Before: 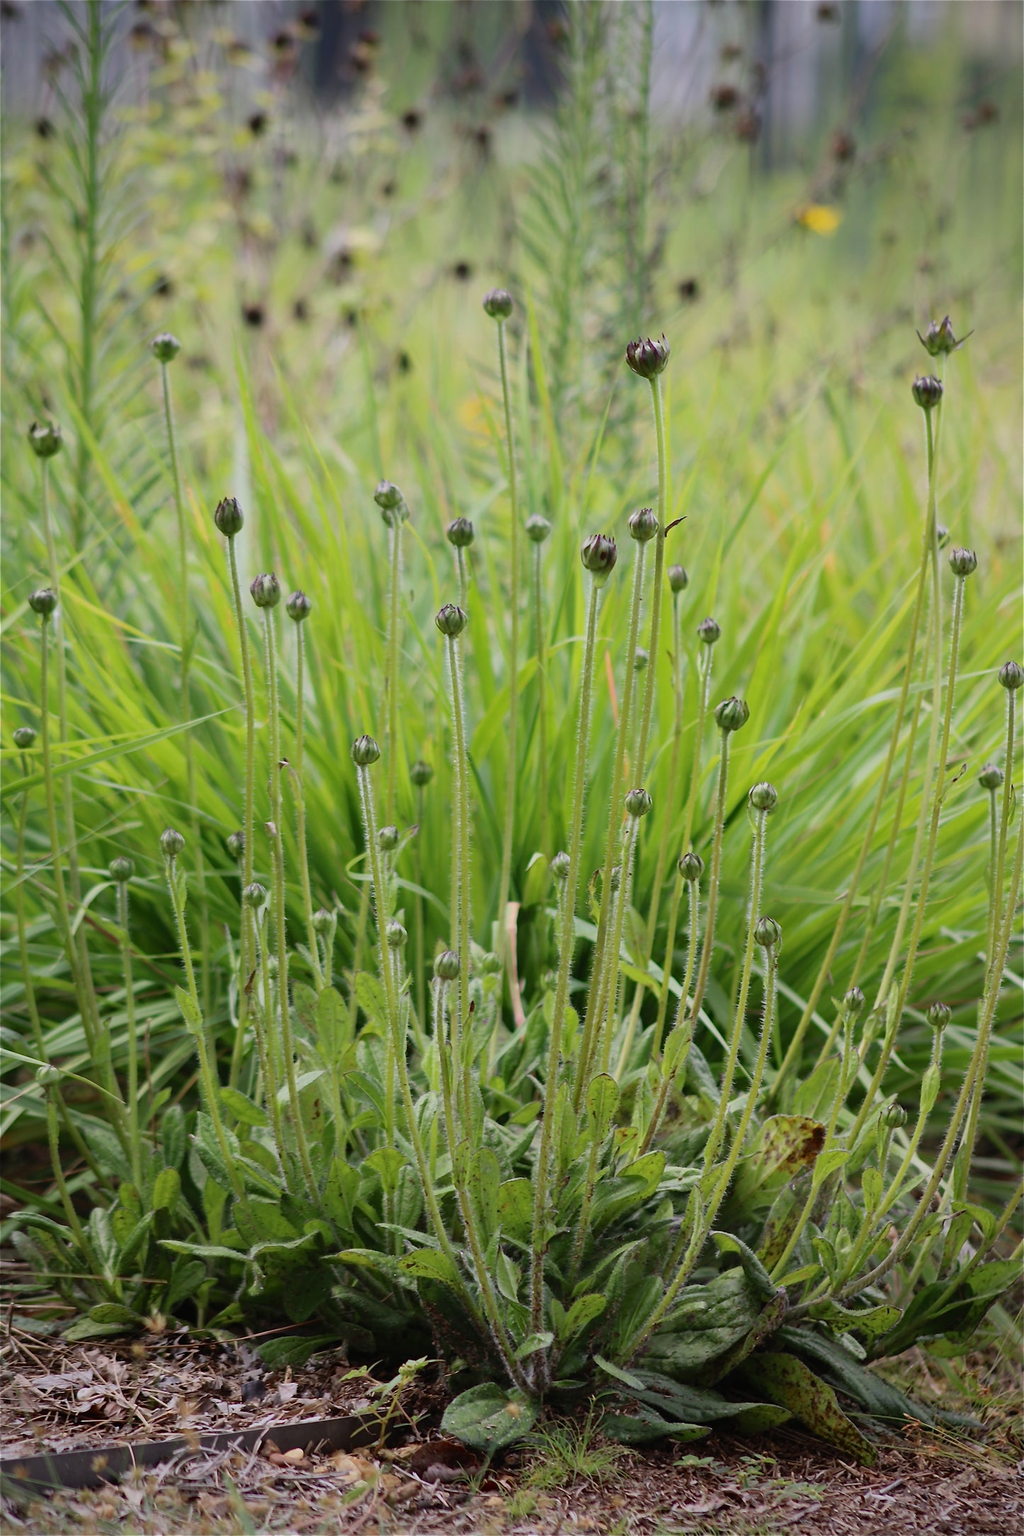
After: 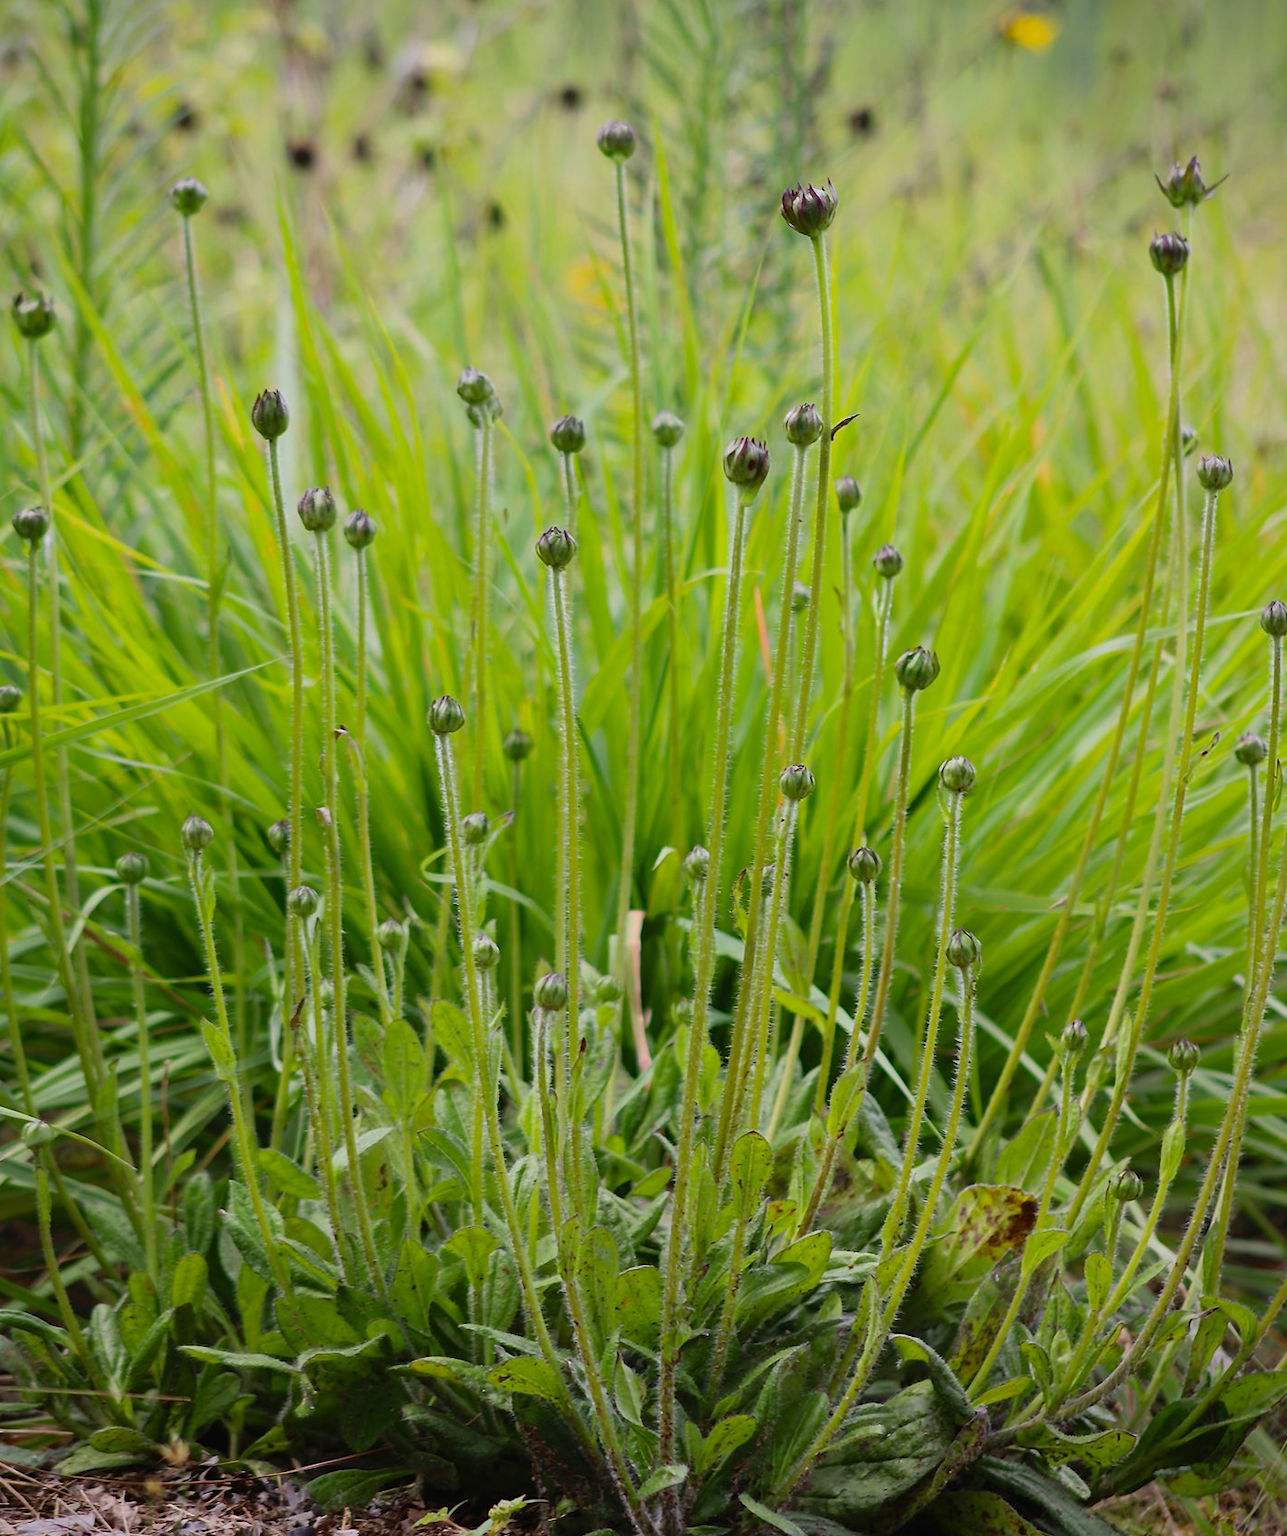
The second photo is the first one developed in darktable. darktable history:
color balance rgb: perceptual saturation grading › global saturation 19.27%, global vibrance 9.599%
crop and rotate: left 1.909%, top 12.725%, right 0.306%, bottom 9.593%
